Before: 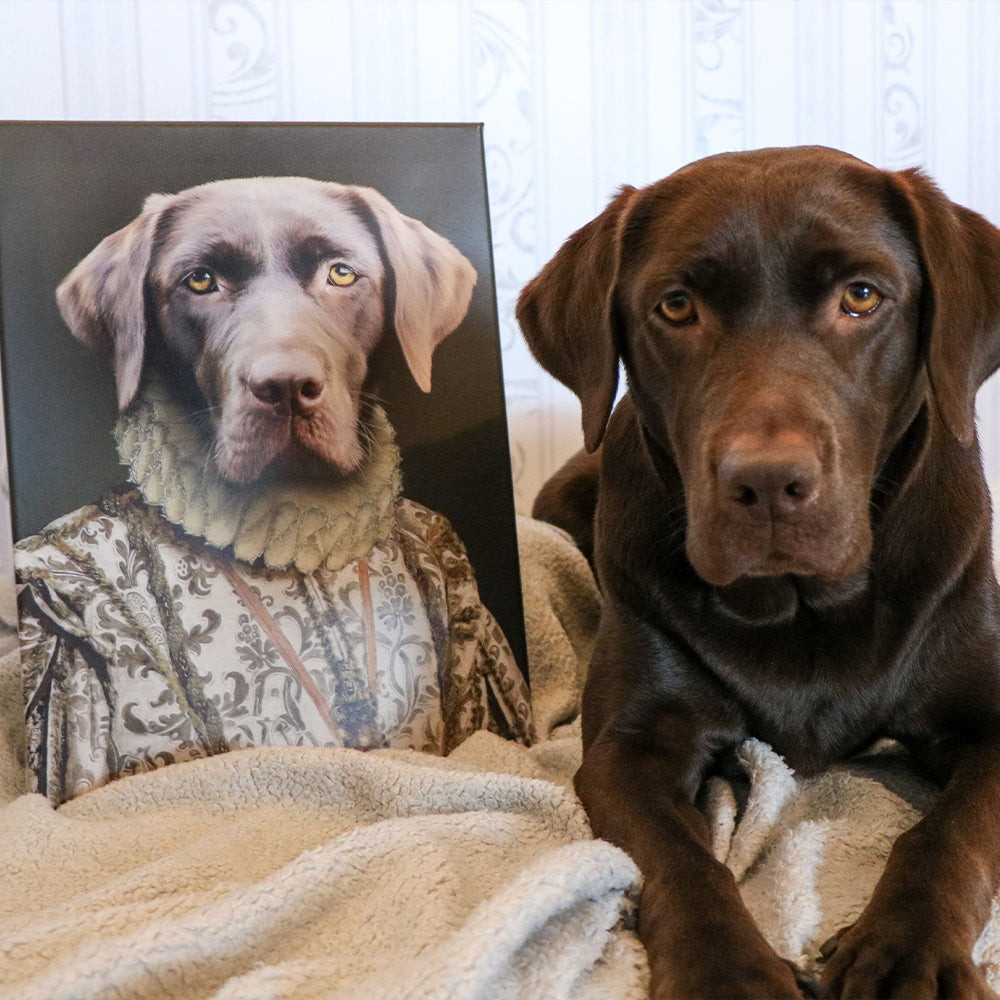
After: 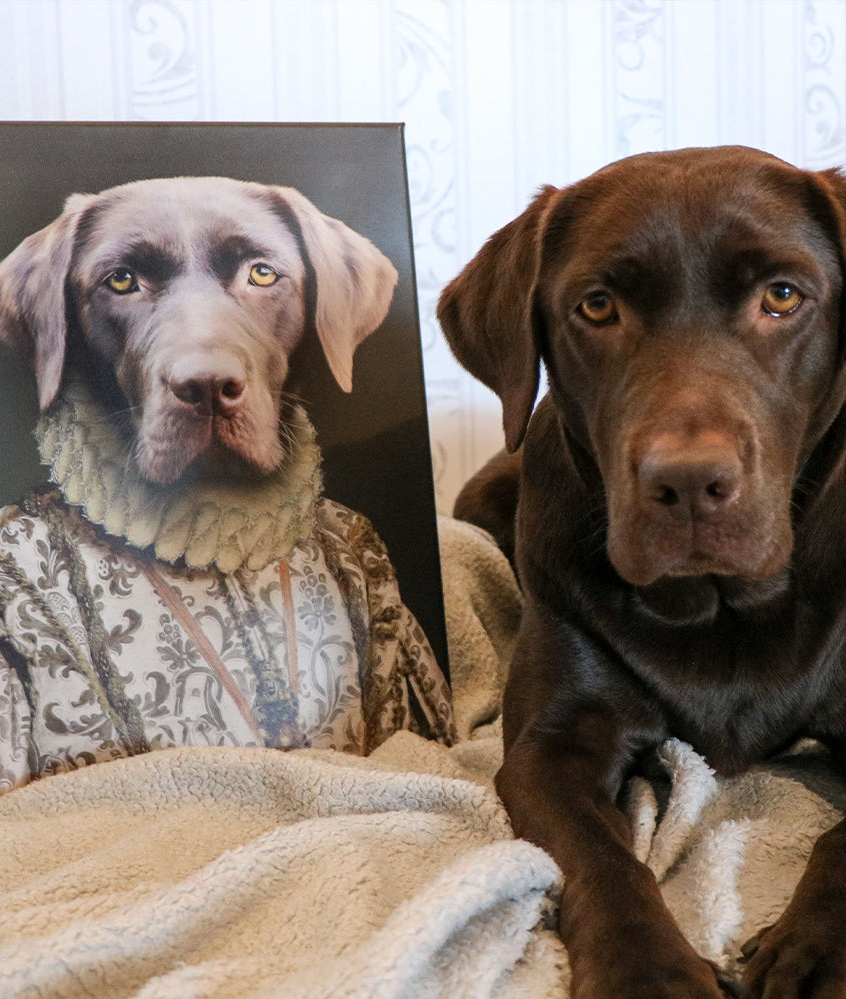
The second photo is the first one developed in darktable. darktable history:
crop: left 7.994%, right 7.375%
